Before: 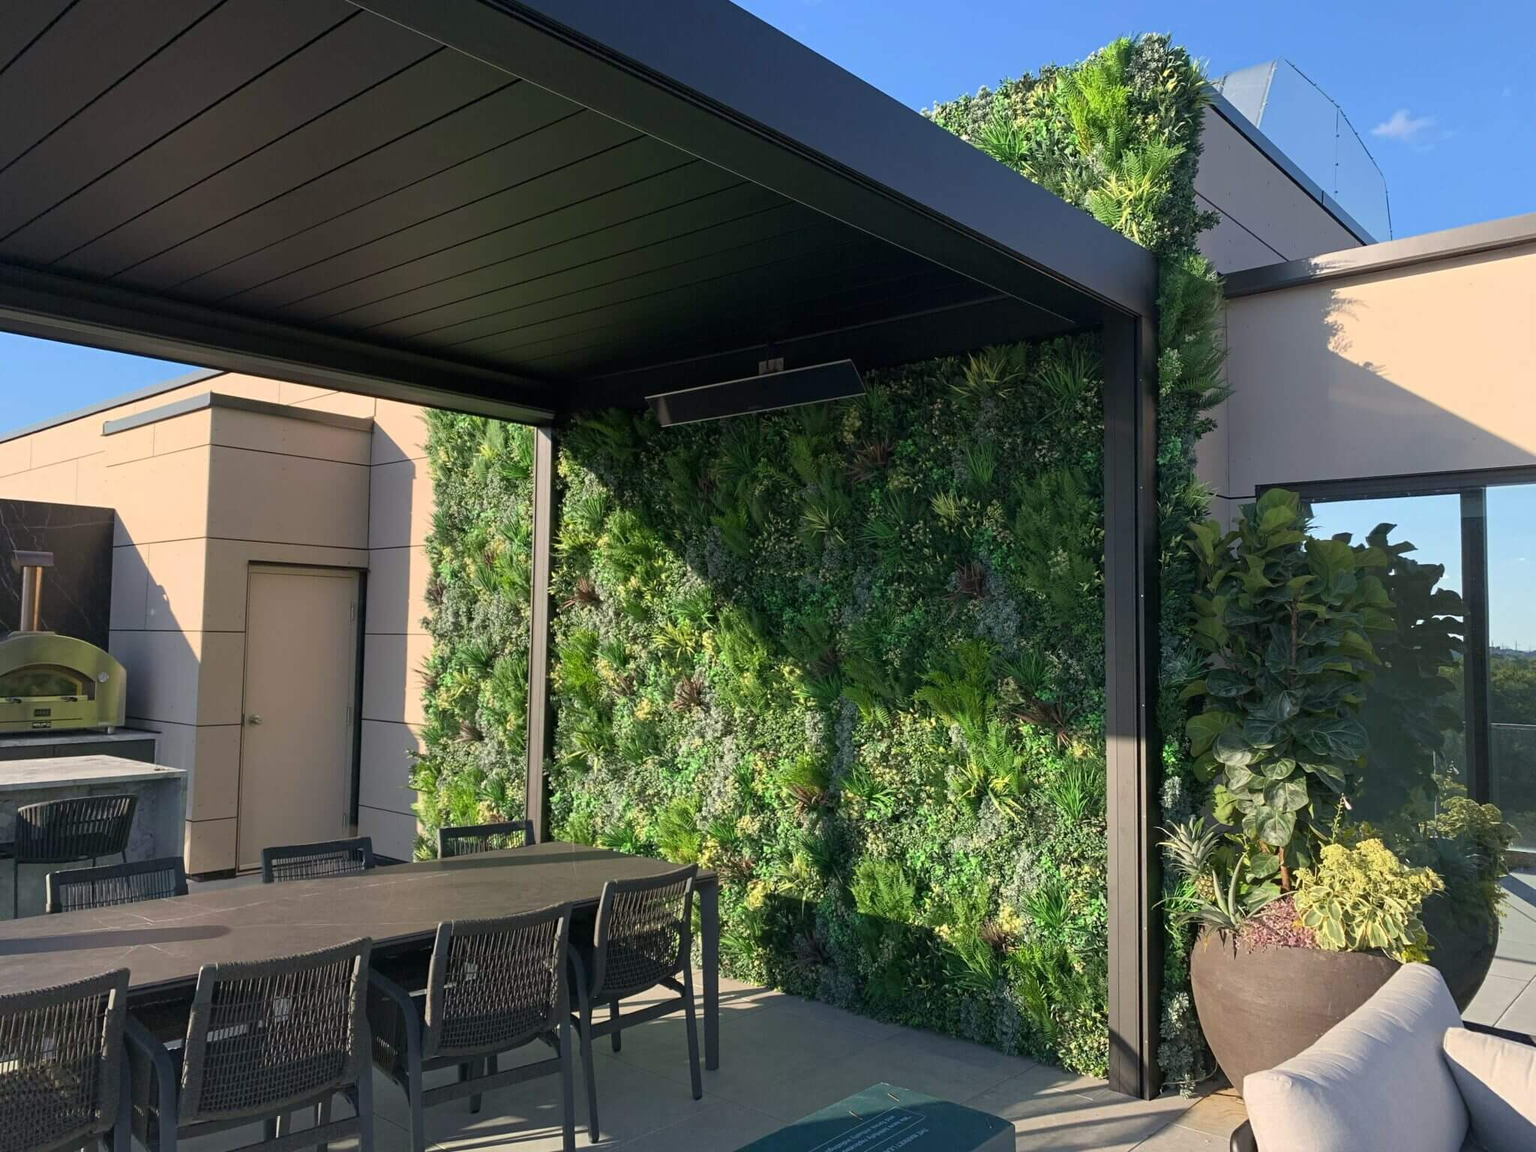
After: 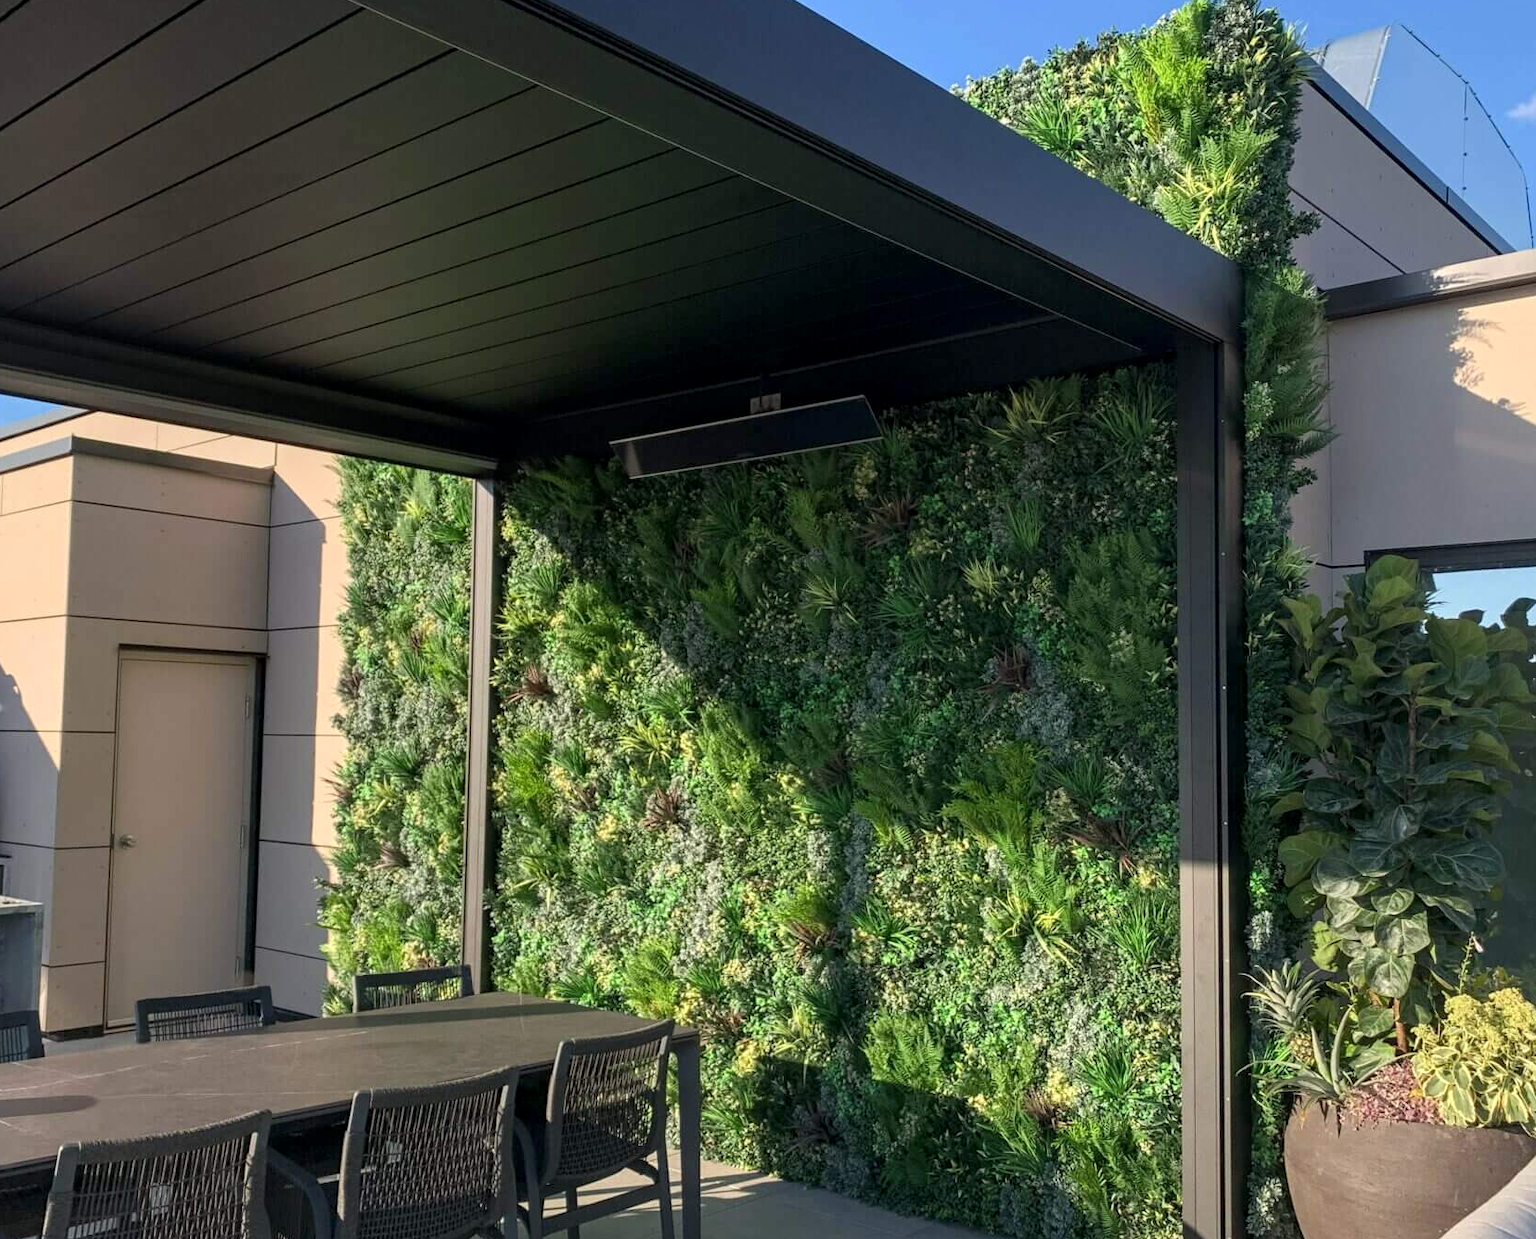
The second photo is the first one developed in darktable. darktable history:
crop: left 9.929%, top 3.475%, right 9.188%, bottom 9.529%
local contrast: on, module defaults
